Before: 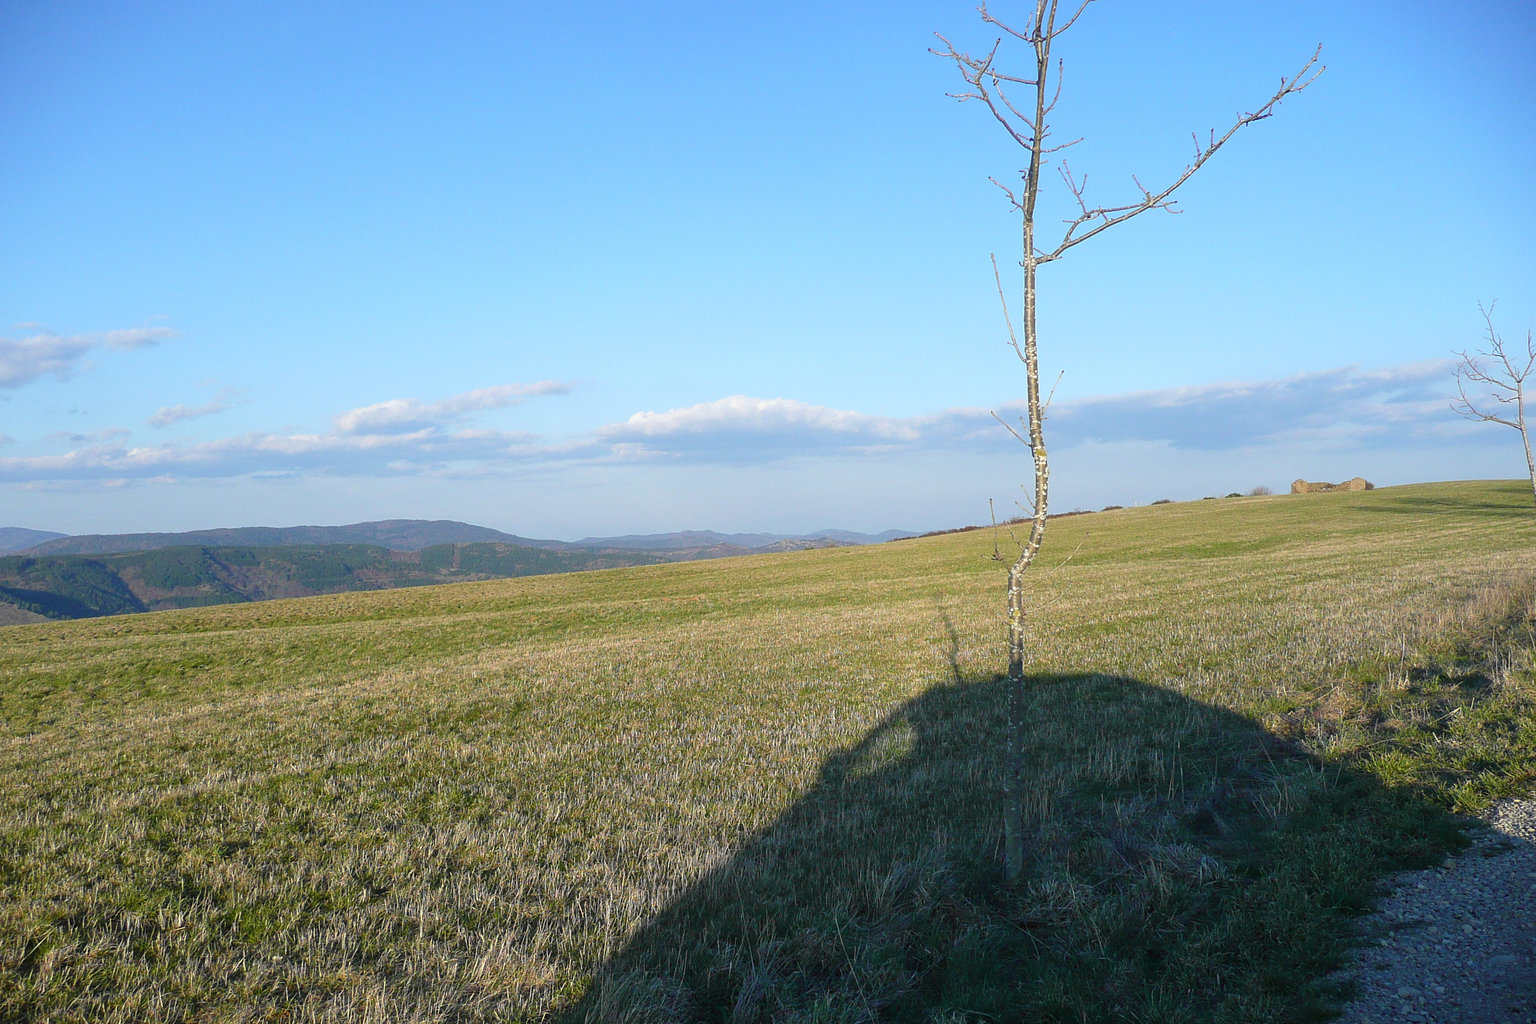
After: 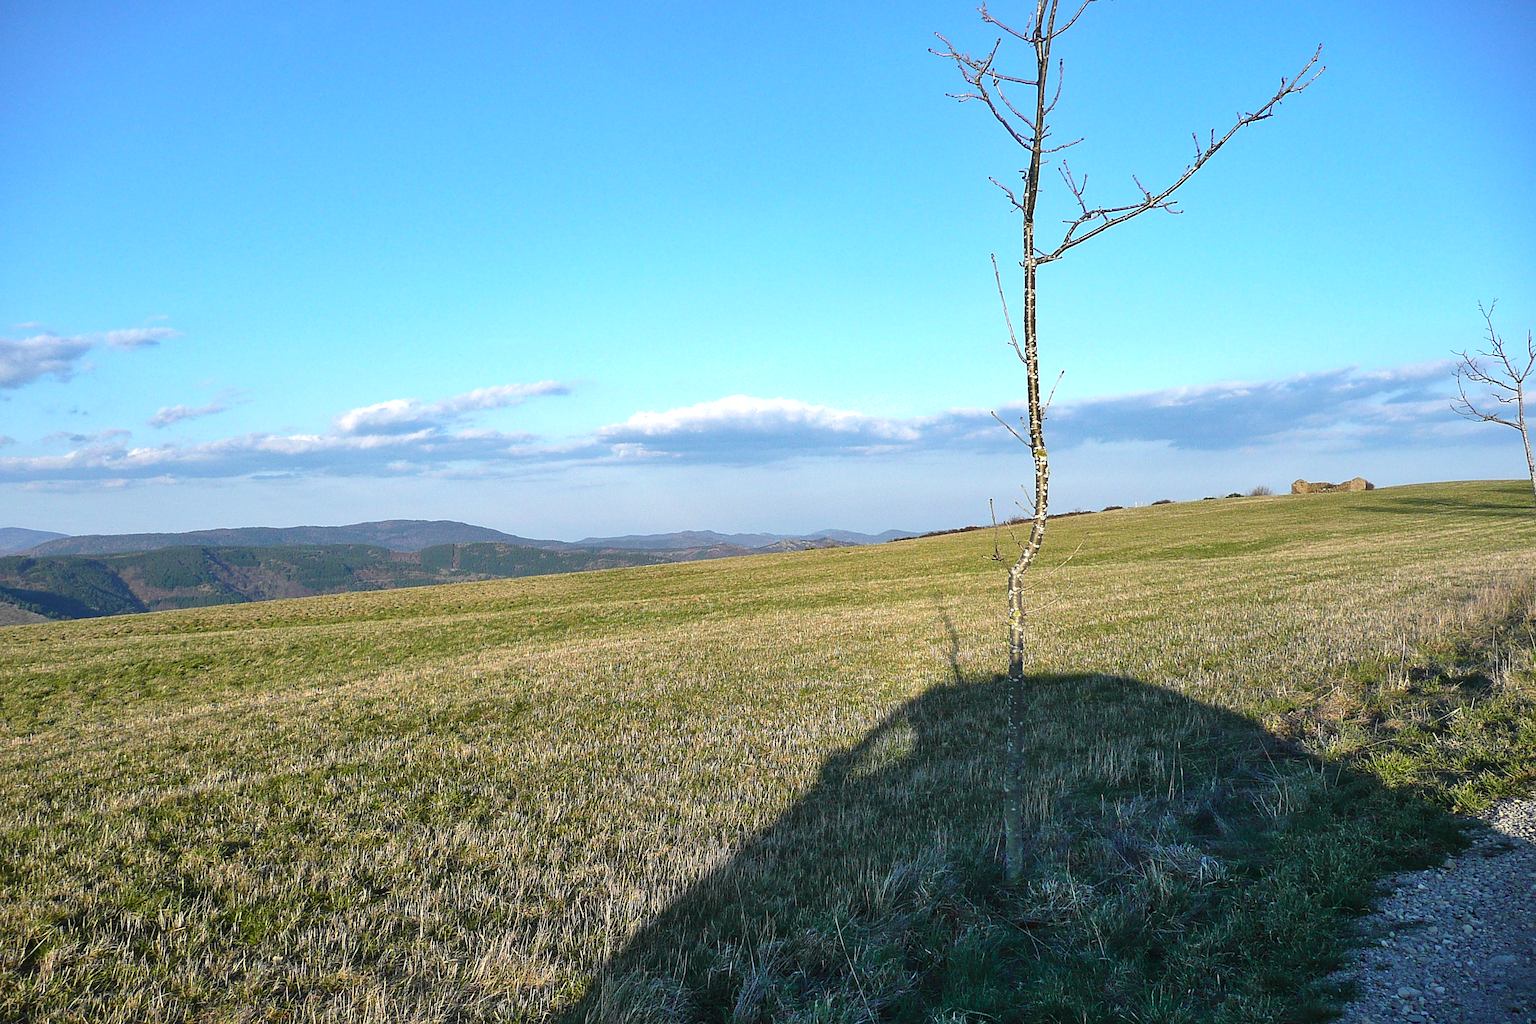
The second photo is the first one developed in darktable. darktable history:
shadows and highlights: low approximation 0.01, soften with gaussian
sharpen: amount 0.2
white balance: red 1, blue 1
tone equalizer: -8 EV -0.417 EV, -7 EV -0.389 EV, -6 EV -0.333 EV, -5 EV -0.222 EV, -3 EV 0.222 EV, -2 EV 0.333 EV, -1 EV 0.389 EV, +0 EV 0.417 EV, edges refinement/feathering 500, mask exposure compensation -1.57 EV, preserve details no
